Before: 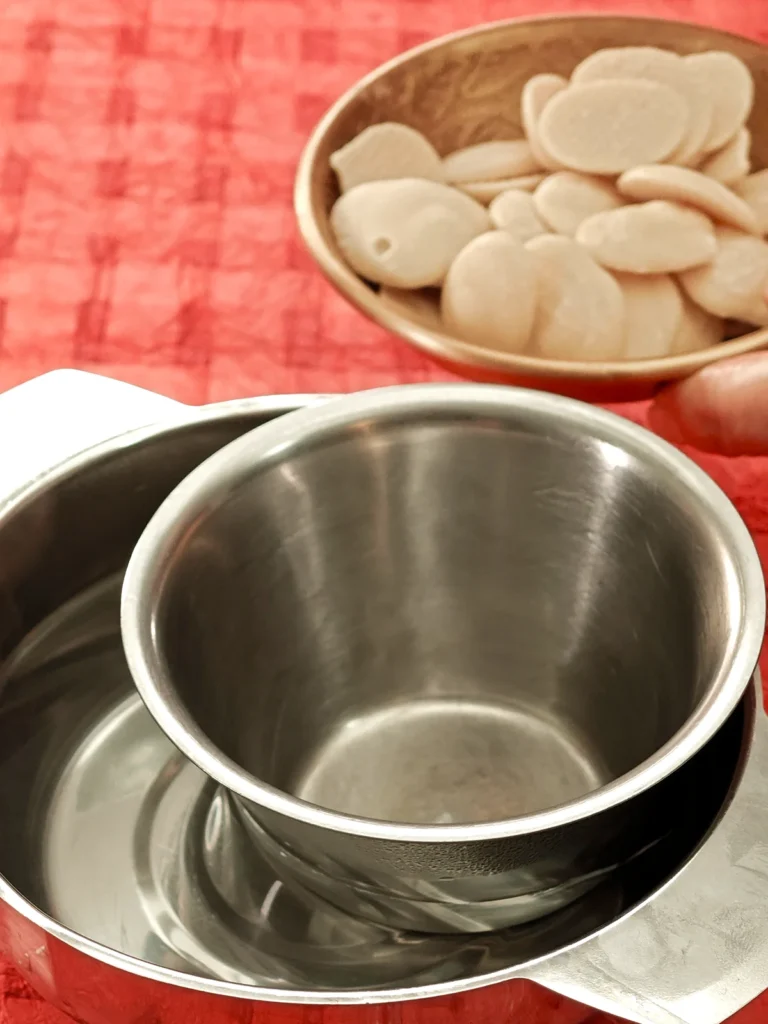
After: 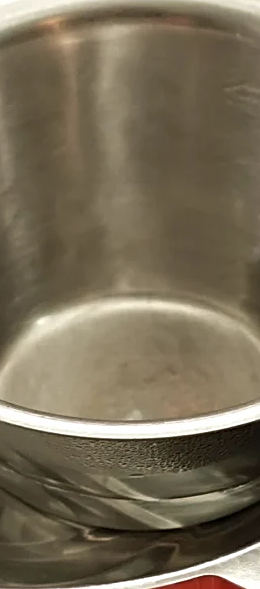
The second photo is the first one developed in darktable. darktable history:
sharpen: on, module defaults
crop: left 40.47%, top 39.414%, right 25.644%, bottom 3.053%
